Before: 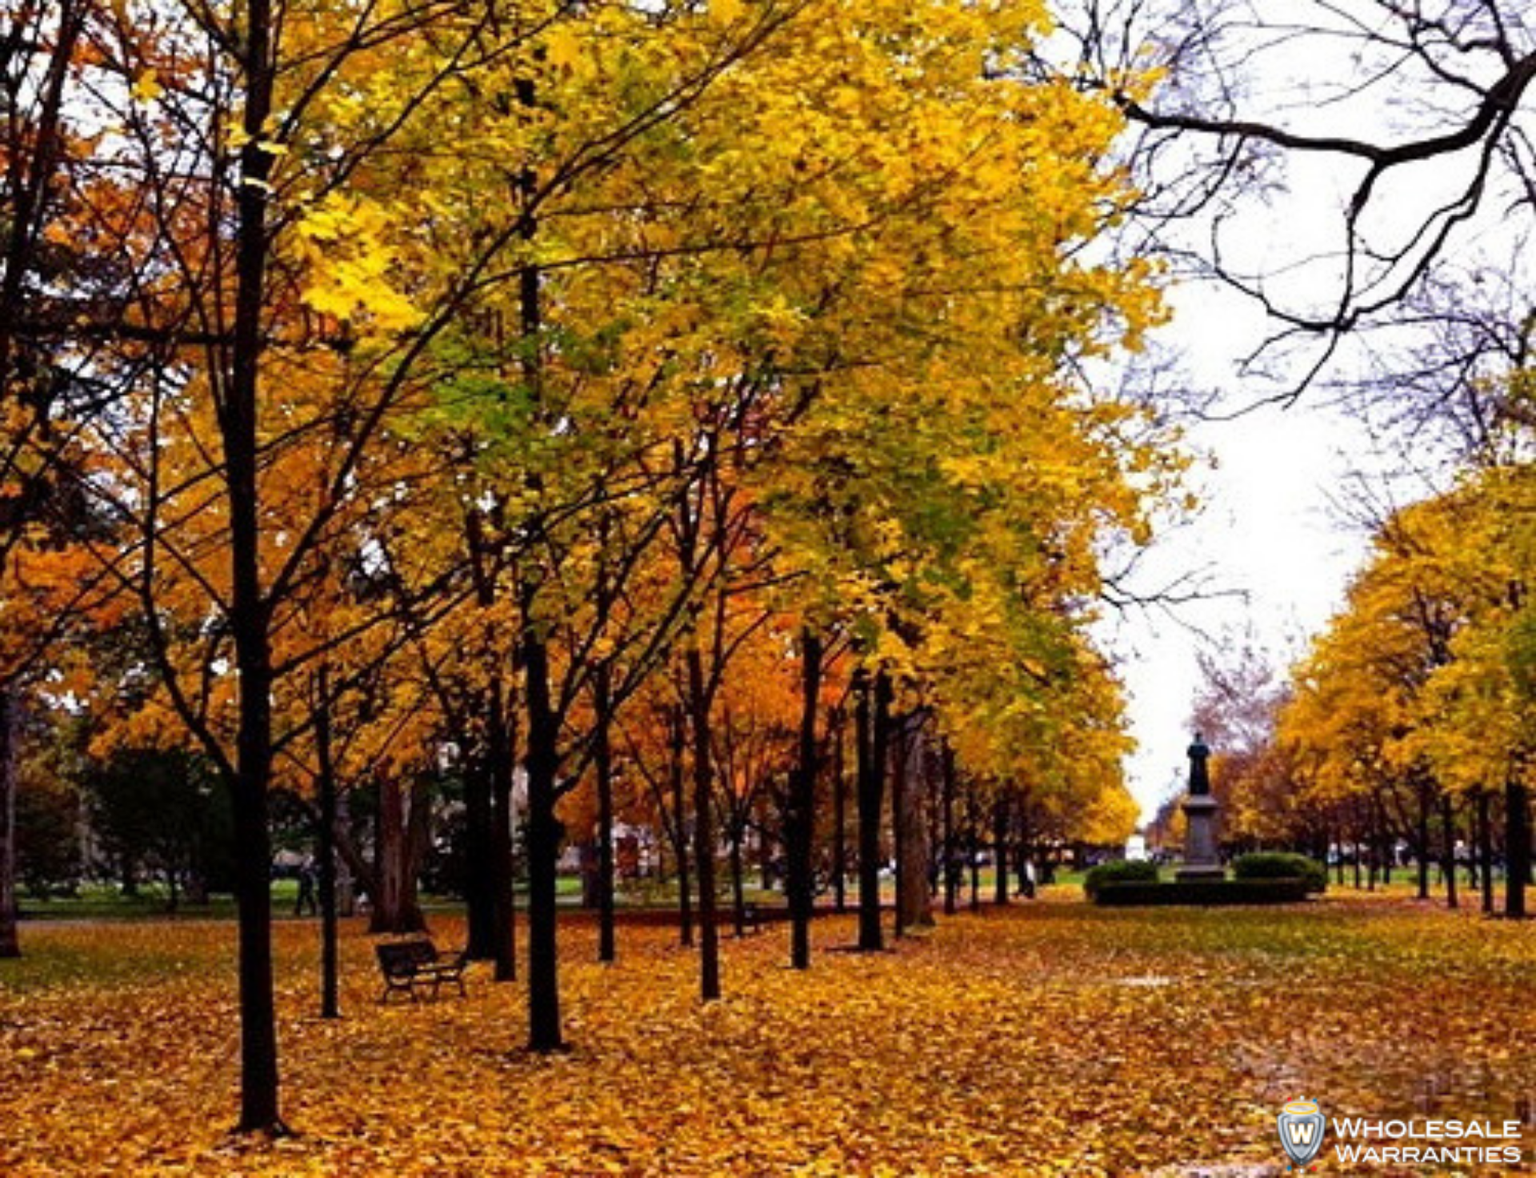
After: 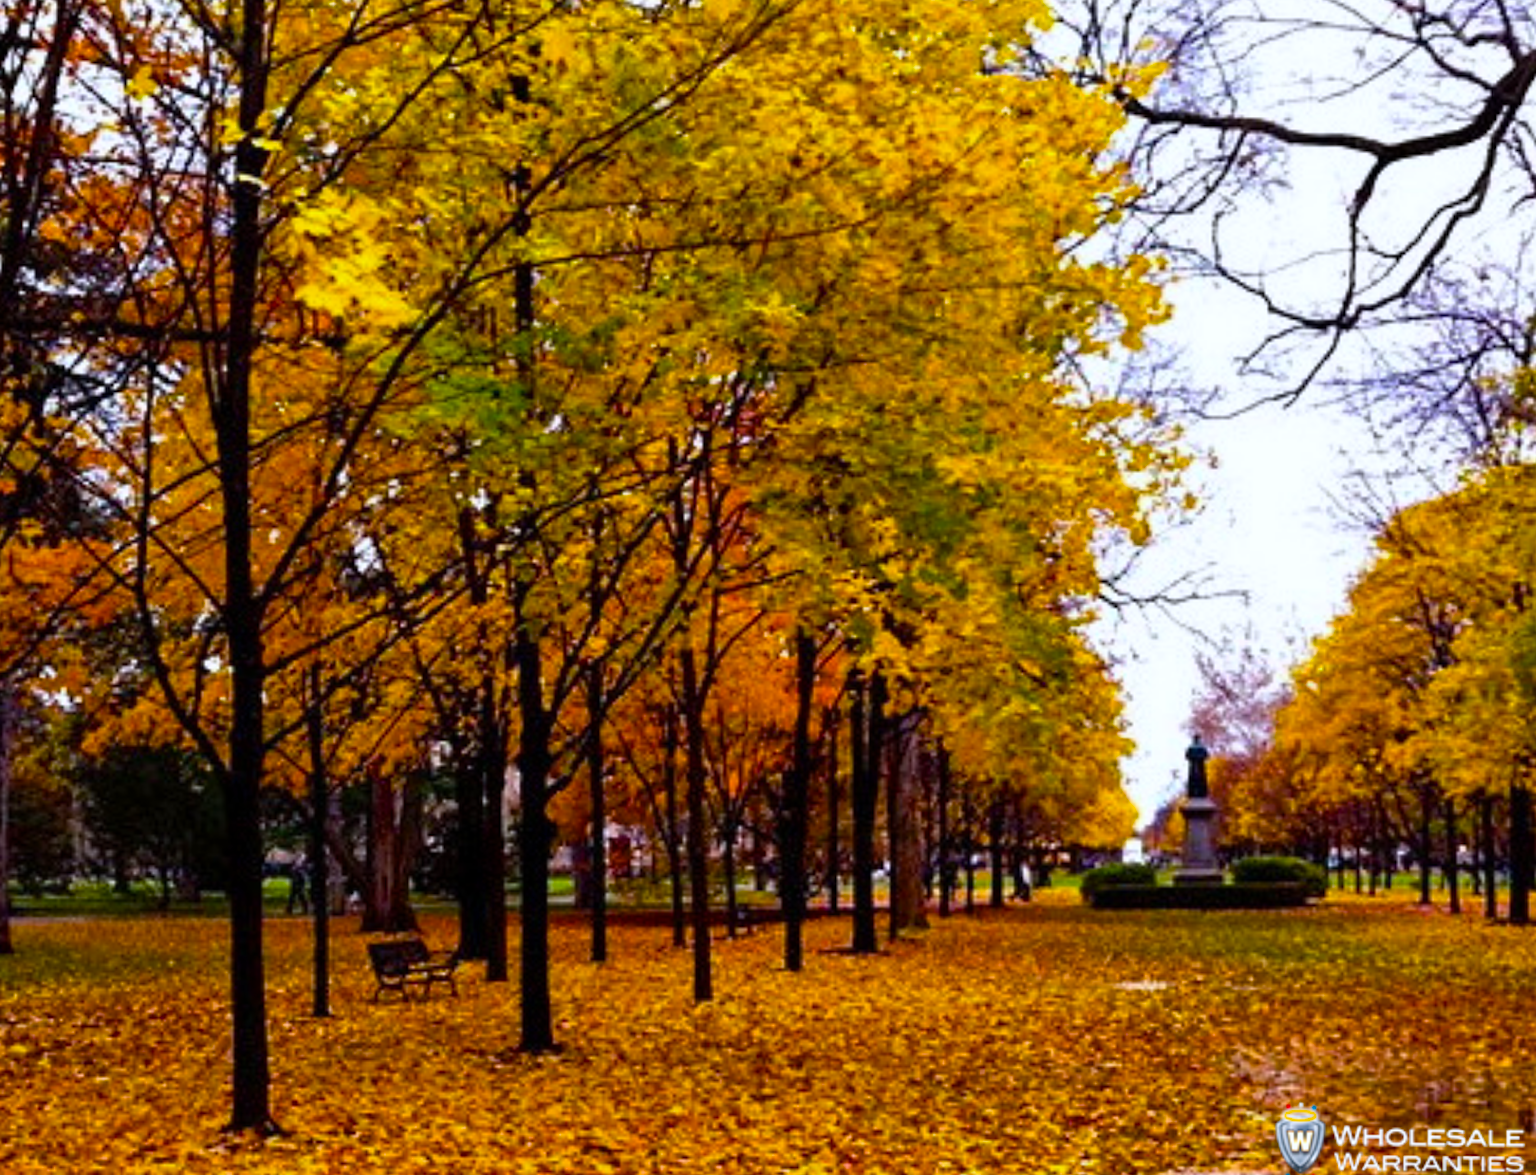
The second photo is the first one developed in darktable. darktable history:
rotate and perspective: rotation 0.192°, lens shift (horizontal) -0.015, crop left 0.005, crop right 0.996, crop top 0.006, crop bottom 0.99
white balance: red 0.98, blue 1.034
color balance rgb: linear chroma grading › global chroma 15%, perceptual saturation grading › global saturation 30%
